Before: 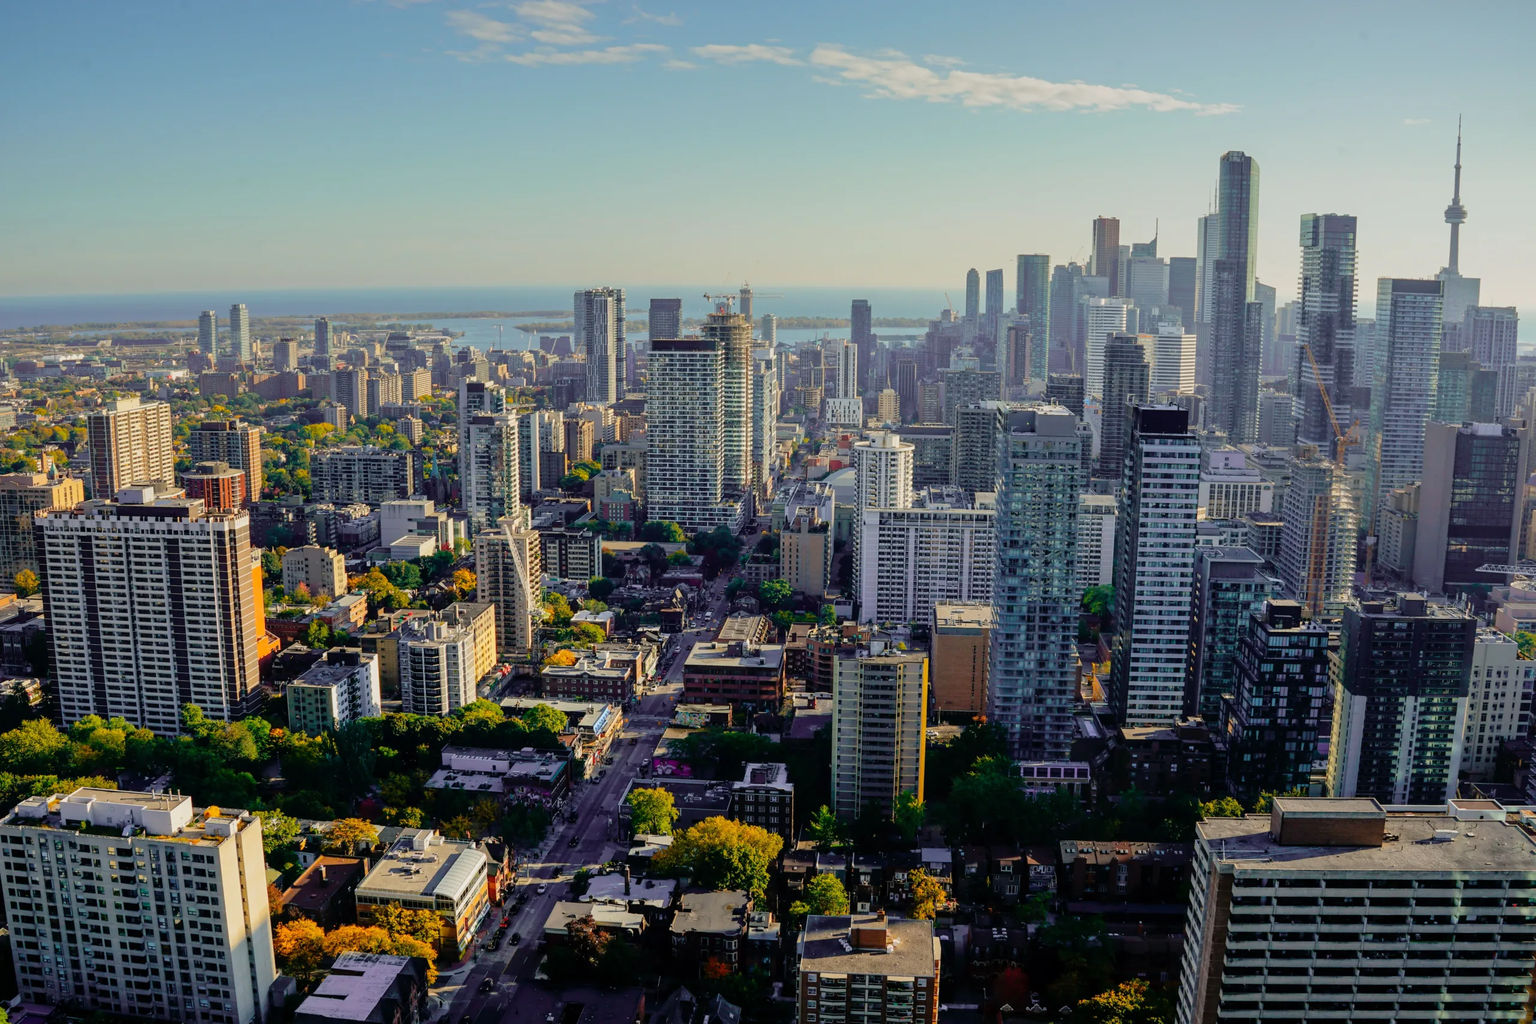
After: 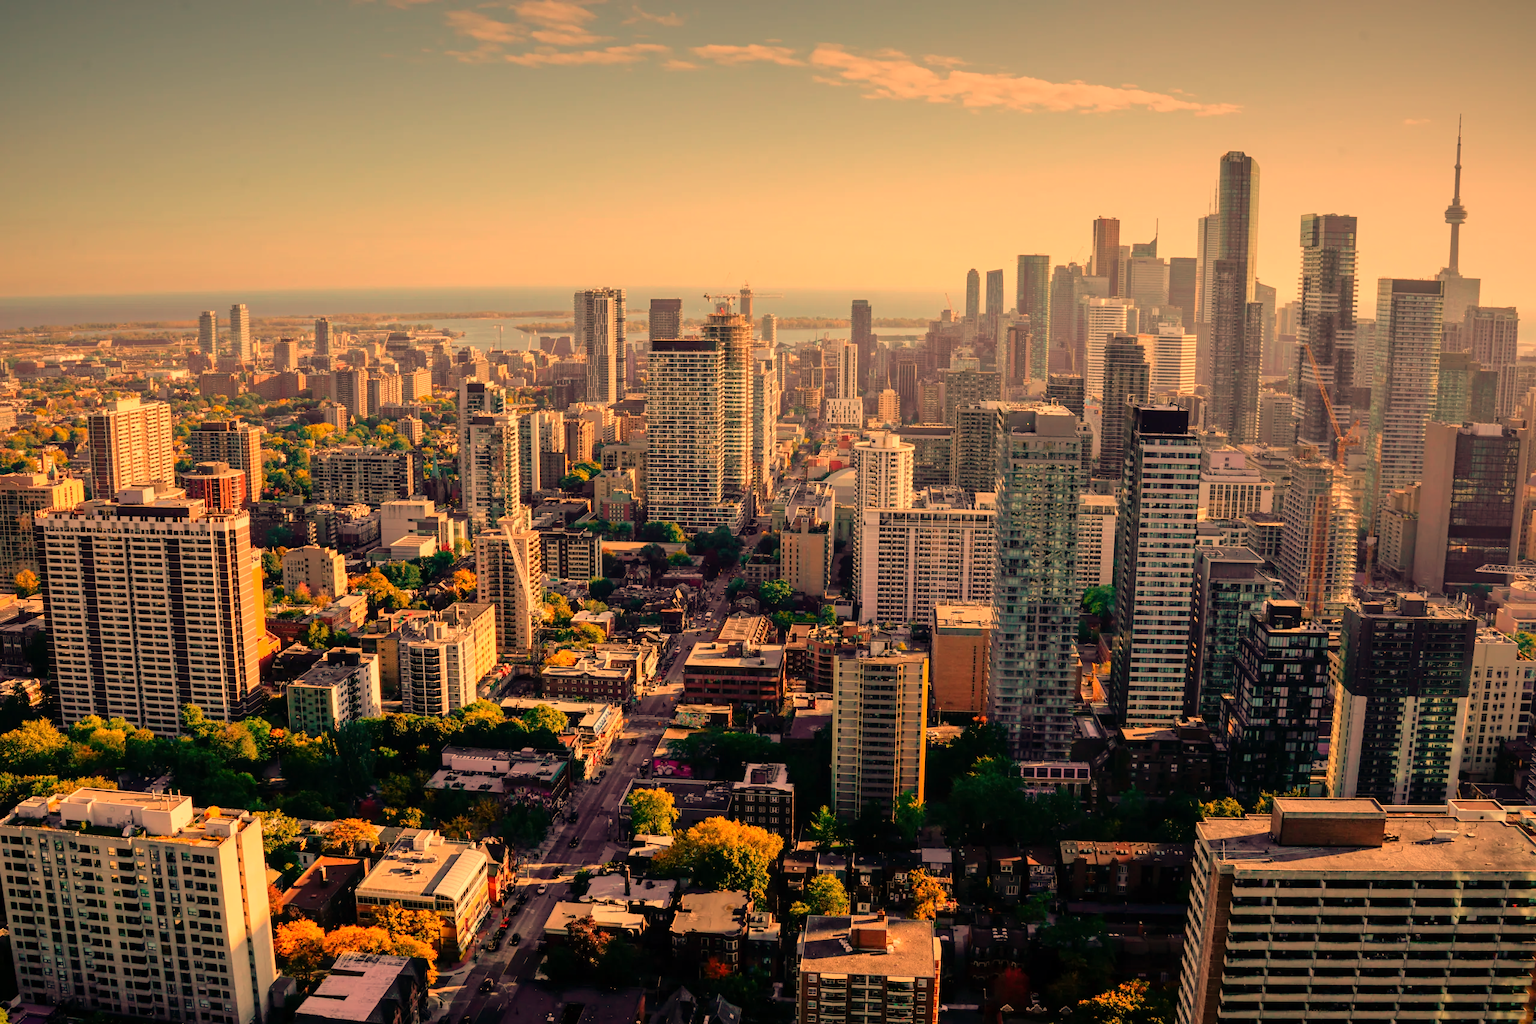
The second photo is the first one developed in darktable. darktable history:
white balance: red 1.467, blue 0.684
vignetting: fall-off start 97.52%, fall-off radius 100%, brightness -0.574, saturation 0, center (-0.027, 0.404), width/height ratio 1.368, unbound false
